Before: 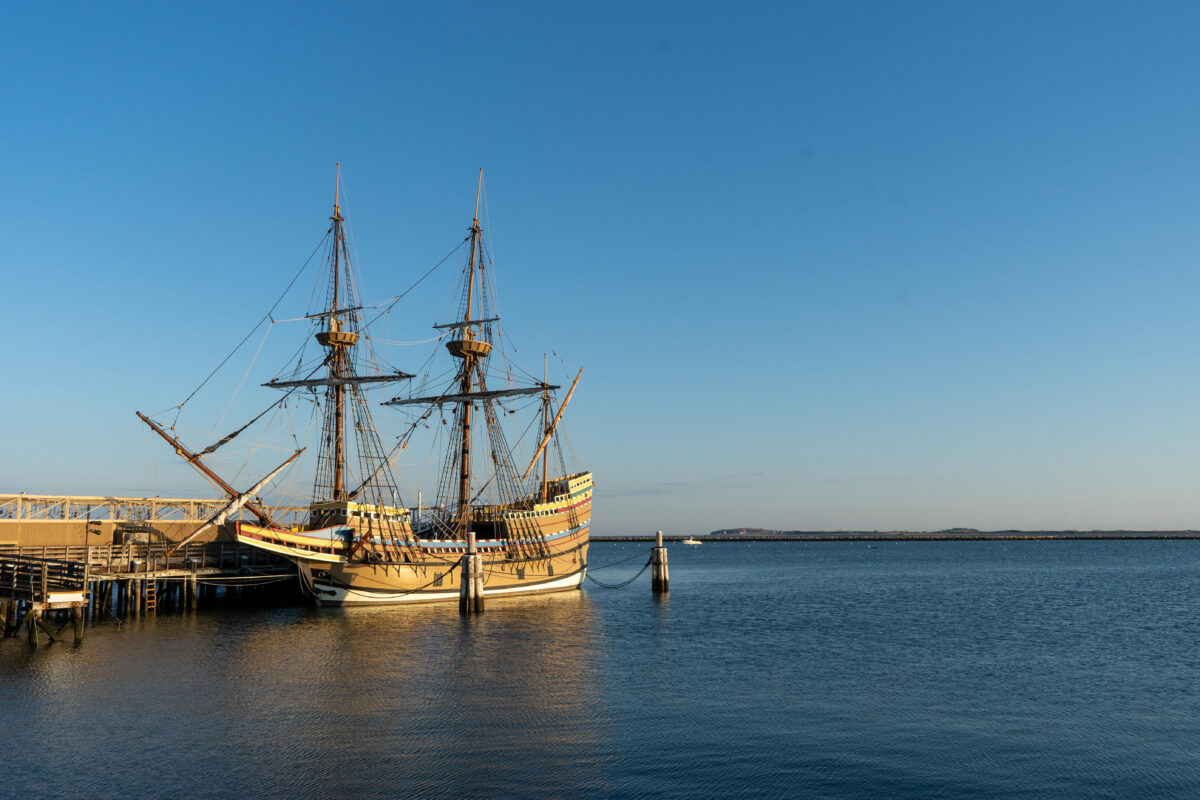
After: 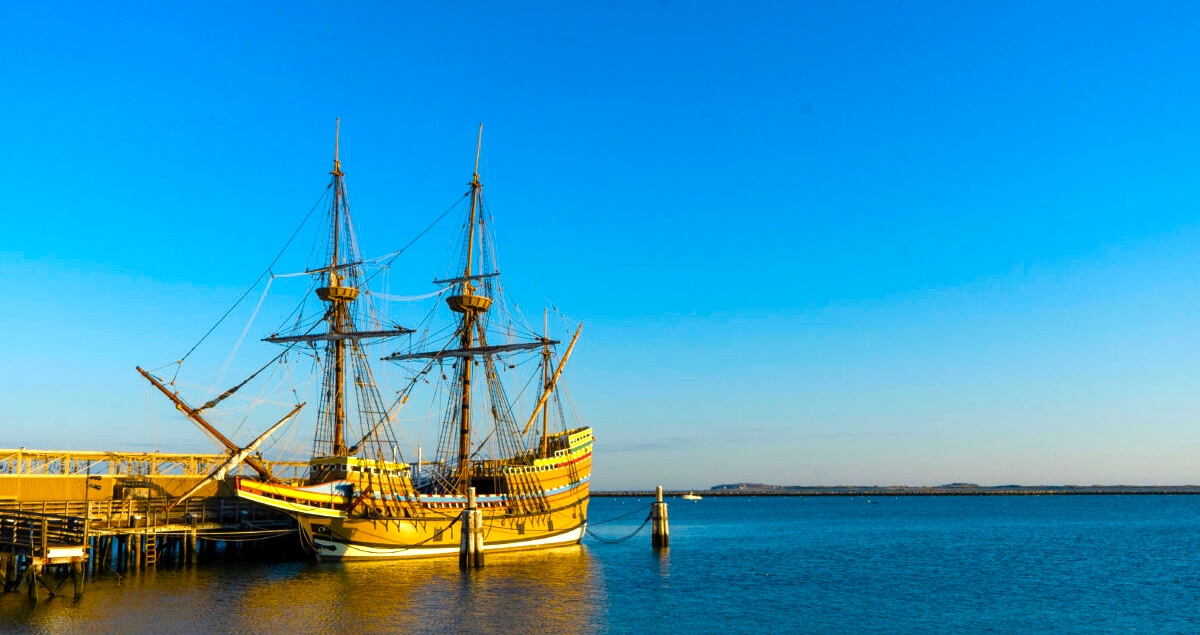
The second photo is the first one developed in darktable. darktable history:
color balance rgb: linear chroma grading › shadows 10%, linear chroma grading › highlights 10%, linear chroma grading › global chroma 15%, linear chroma grading › mid-tones 15%, perceptual saturation grading › global saturation 40%, perceptual saturation grading › highlights -25%, perceptual saturation grading › mid-tones 35%, perceptual saturation grading › shadows 35%, perceptual brilliance grading › global brilliance 11.29%, global vibrance 11.29%
crop and rotate: top 5.667%, bottom 14.937%
